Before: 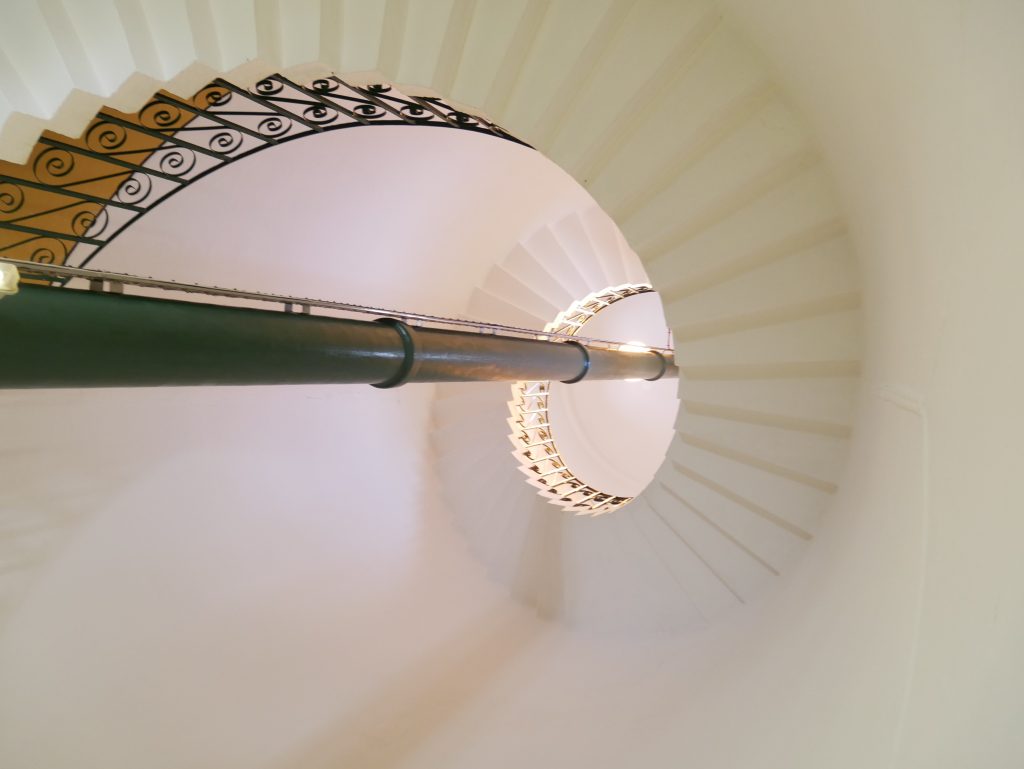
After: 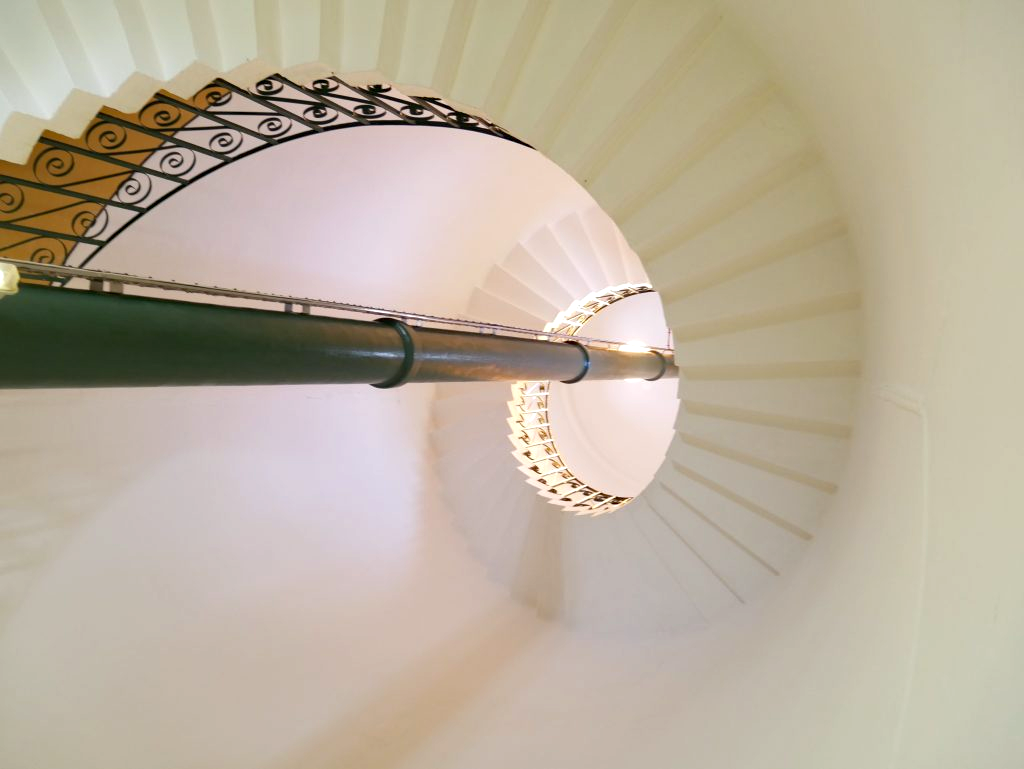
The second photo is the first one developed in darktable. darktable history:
haze removal: compatibility mode true, adaptive false
exposure: exposure 0.2 EV, compensate highlight preservation false
